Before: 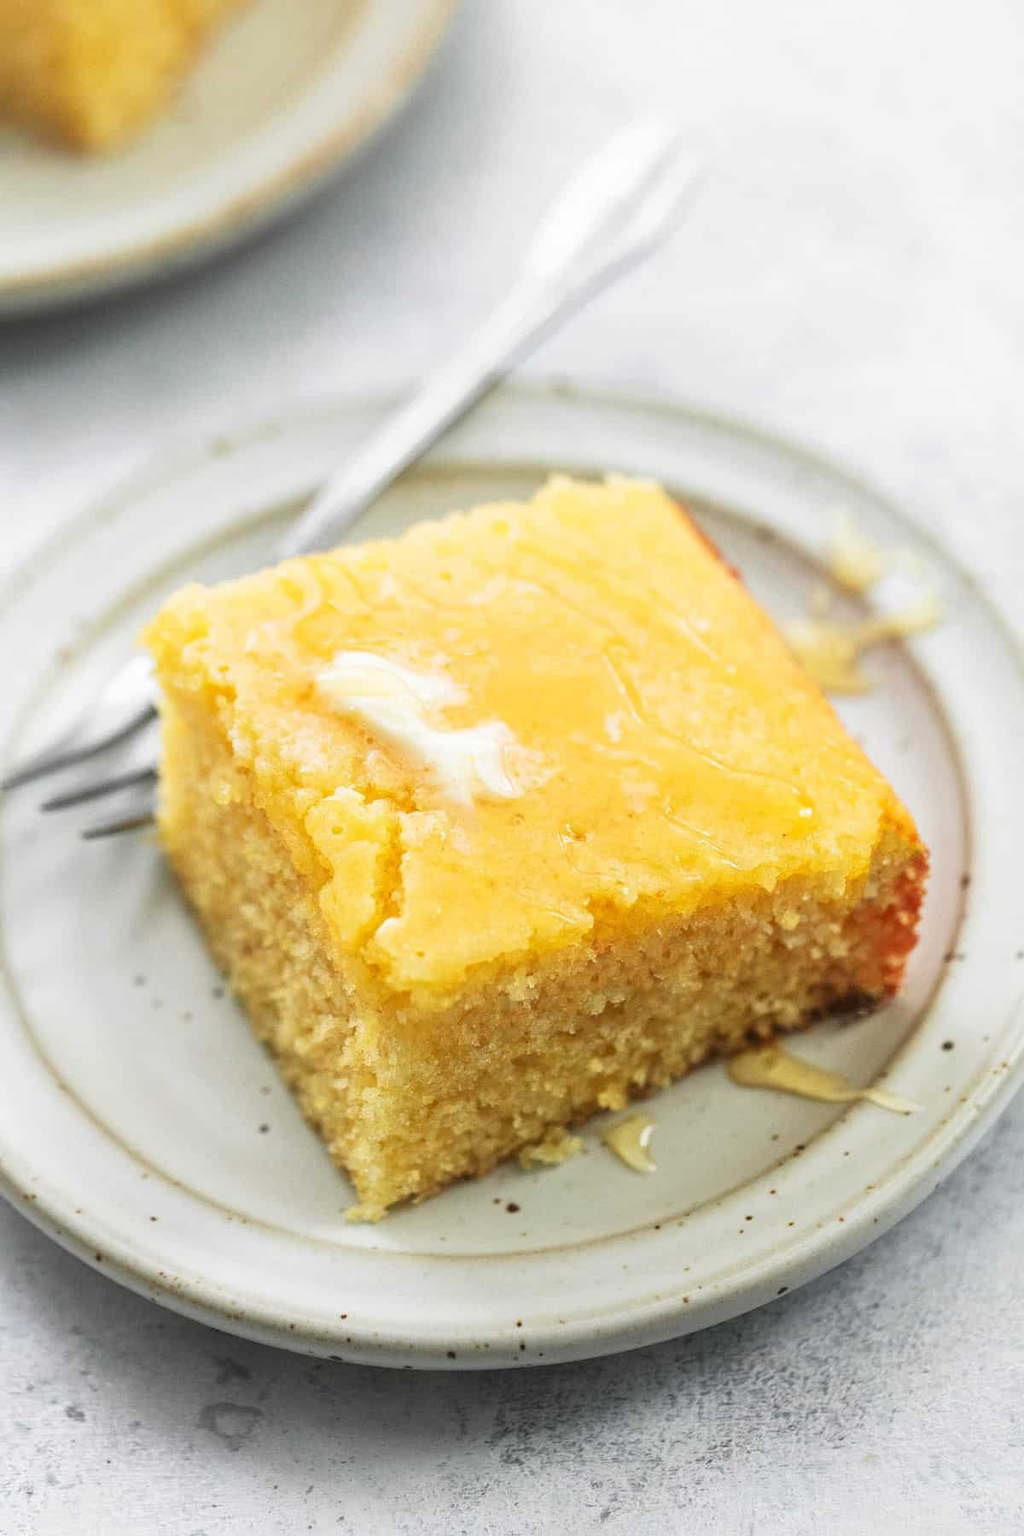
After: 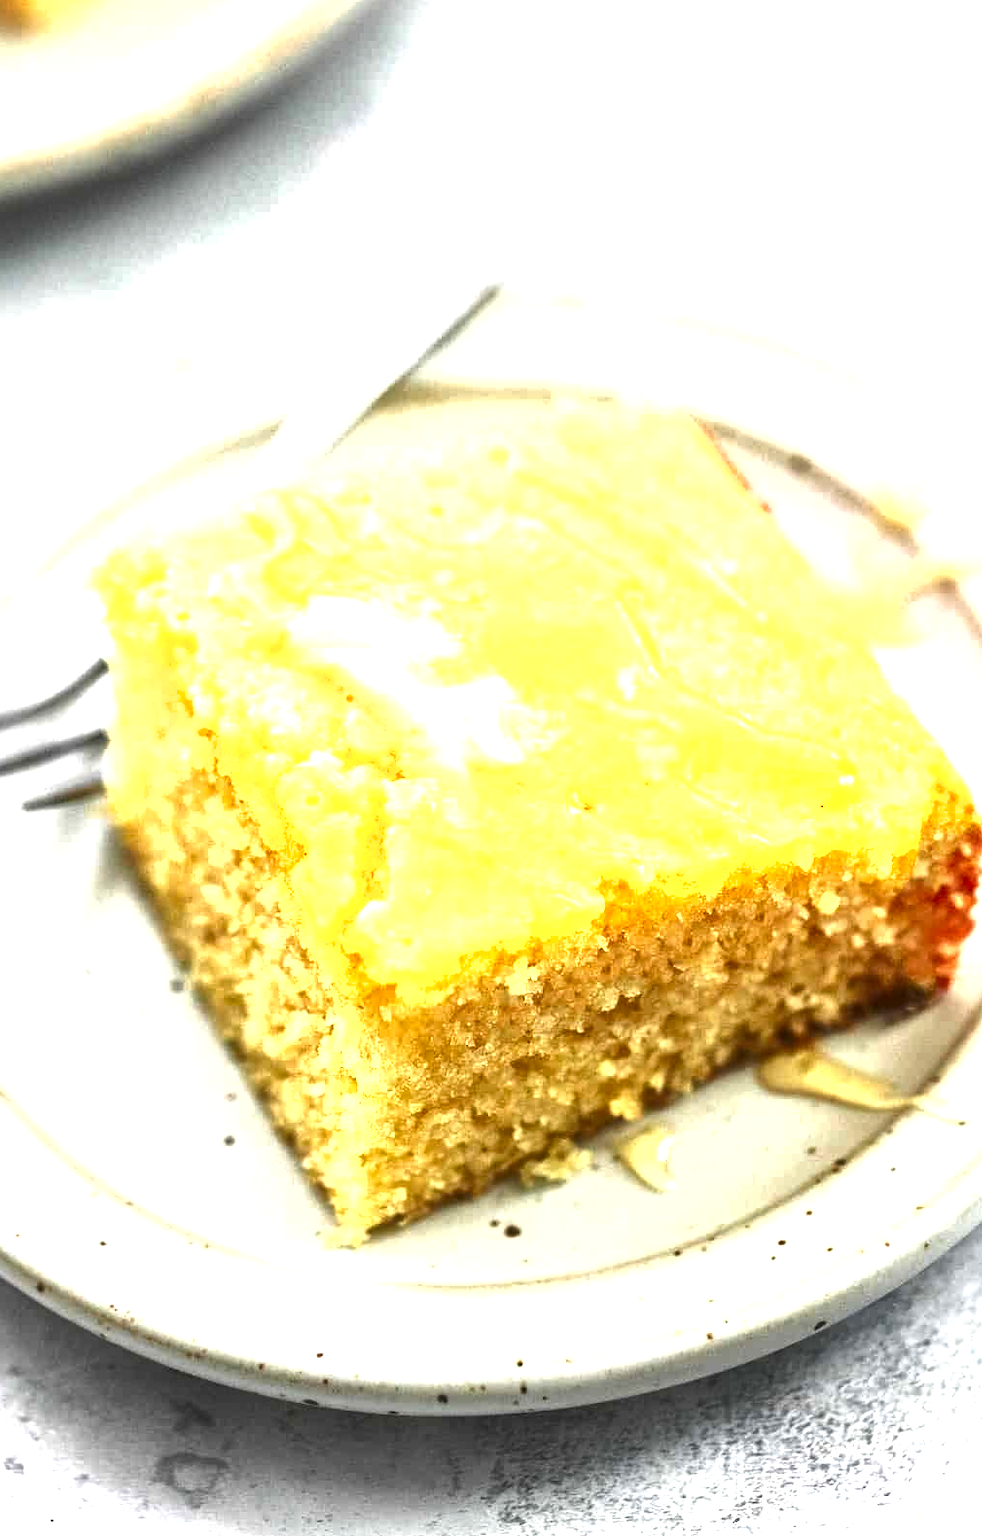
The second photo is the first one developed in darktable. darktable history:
local contrast: mode bilateral grid, contrast 24, coarseness 60, detail 151%, midtone range 0.2
exposure: black level correction 0, exposure 1.2 EV, compensate highlight preservation false
crop: left 6.238%, top 8.374%, right 9.525%, bottom 3.856%
shadows and highlights: radius 127.42, shadows 30.51, highlights -30.57, highlights color adjustment 39.04%, low approximation 0.01, soften with gaussian
